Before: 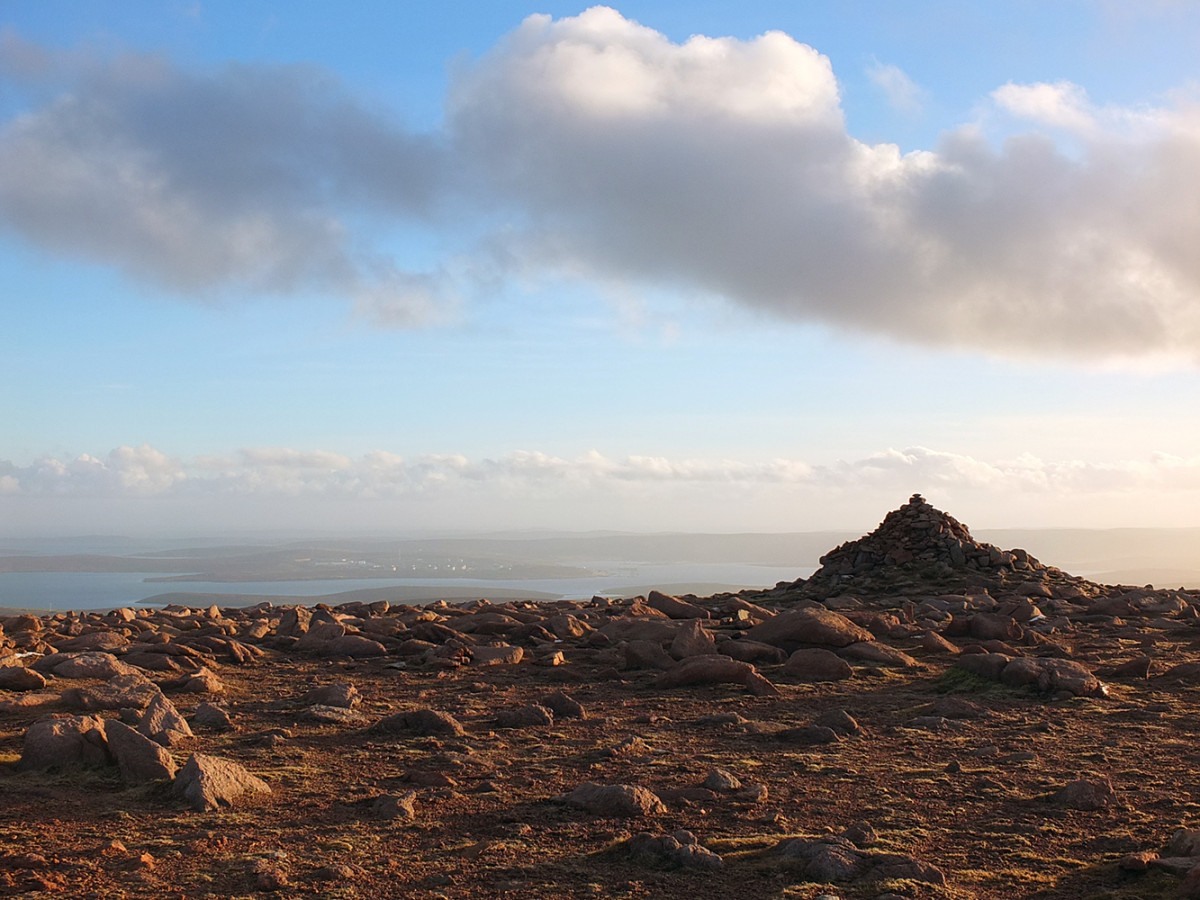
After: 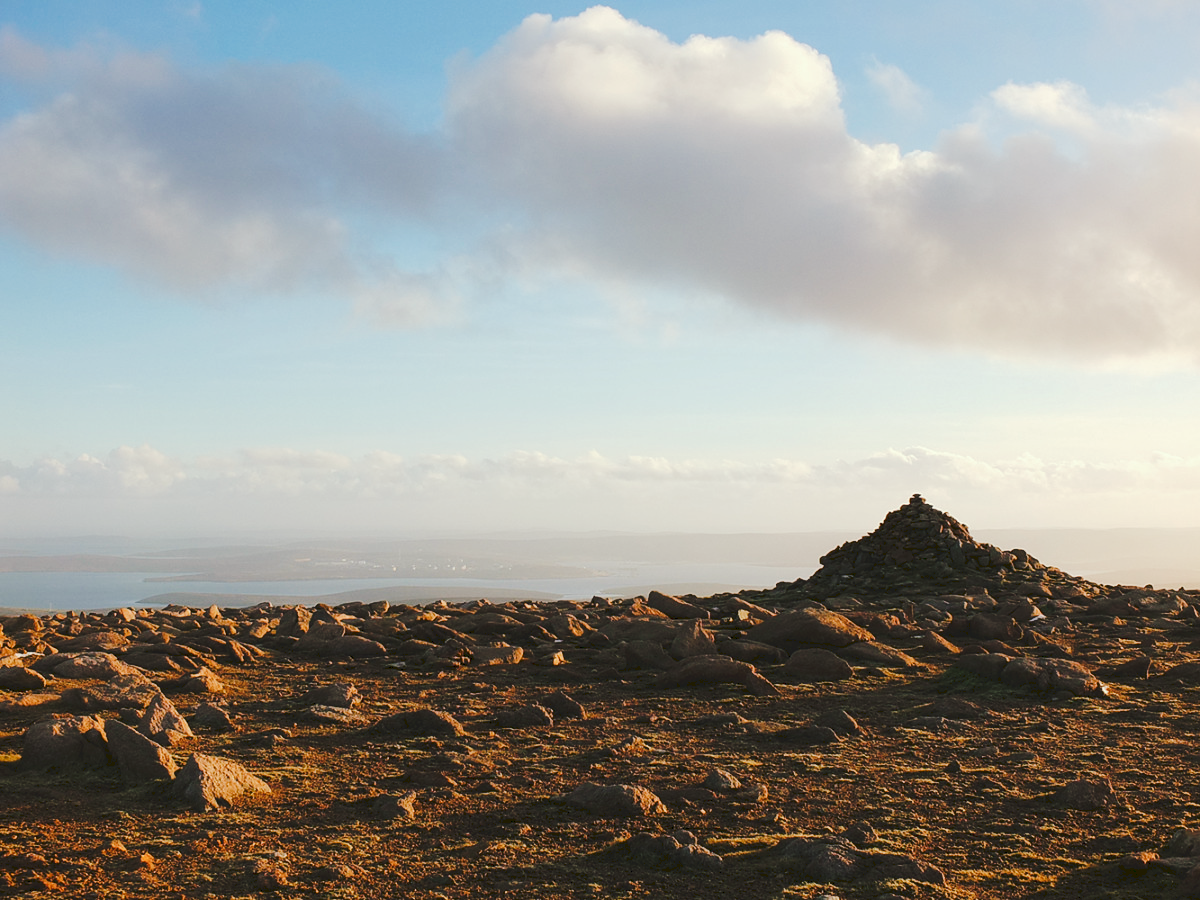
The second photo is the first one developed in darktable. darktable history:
tone curve: curves: ch0 [(0, 0) (0.003, 0.096) (0.011, 0.097) (0.025, 0.096) (0.044, 0.099) (0.069, 0.109) (0.1, 0.129) (0.136, 0.149) (0.177, 0.176) (0.224, 0.22) (0.277, 0.288) (0.335, 0.385) (0.399, 0.49) (0.468, 0.581) (0.543, 0.661) (0.623, 0.729) (0.709, 0.79) (0.801, 0.849) (0.898, 0.912) (1, 1)], preserve colors none
color look up table: target L [95.99, 89.52, 90.52, 84.75, 68.88, 64.39, 66.36, 52.6, 45.39, 44.62, 37.91, 34.5, 15.2, 200.56, 83.88, 82.56, 79.09, 66.99, 71.13, 57.03, 49.43, 49.51, 47.63, 47.18, 47.65, 30.86, 32.1, 30.51, 81.78, 60.96, 65.57, 72.14, 55.67, 50.37, 49.65, 46.13, 40.39, 32.86, 31.18, 24.4, 11.36, 2.493, 86.45, 86.34, 78.42, 59.19, 50.08, 40.92, 10.66], target a [-10.93, -29.41, -24.54, -42.96, -40.49, -37.24, -6.824, -50.07, -33.74, -18.45, -28.97, -23.44, -30.76, 0, 11.15, -0.783, 11.46, 40.22, 6.664, 59.49, 4.769, 32.69, 43.46, 72.17, 65.8, 3.991, 21.16, 37.28, 25.67, 7.306, 18.59, 51.13, 72.2, 43.75, 2.182, 62.76, 42.59, 33.92, 18.3, 6.164, 23.14, 15.85, -47.33, -24.98, -44.17, -22.33, -16.84, -15.58, -14.57], target b [29.71, 44.06, 21.72, 21.41, 6.258, 41.66, 25.07, 38.16, 16.9, 4.112, 29.78, 22.08, 25.45, 0, 27.3, 60.97, 80.16, 60.42, 8.179, 32.95, 43.71, 29.83, 49.06, 26.3, 57.91, 6.124, 54.43, 42.53, -8.774, -19.2, -37.03, -27.29, -1.604, 3.551, -5.043, -25.95, -53.81, -19.17, -65.82, -29.94, -38.69, 3.638, -2.095, -6.778, -17.85, -12.42, -39.5, -18.67, 4.436], num patches 49
